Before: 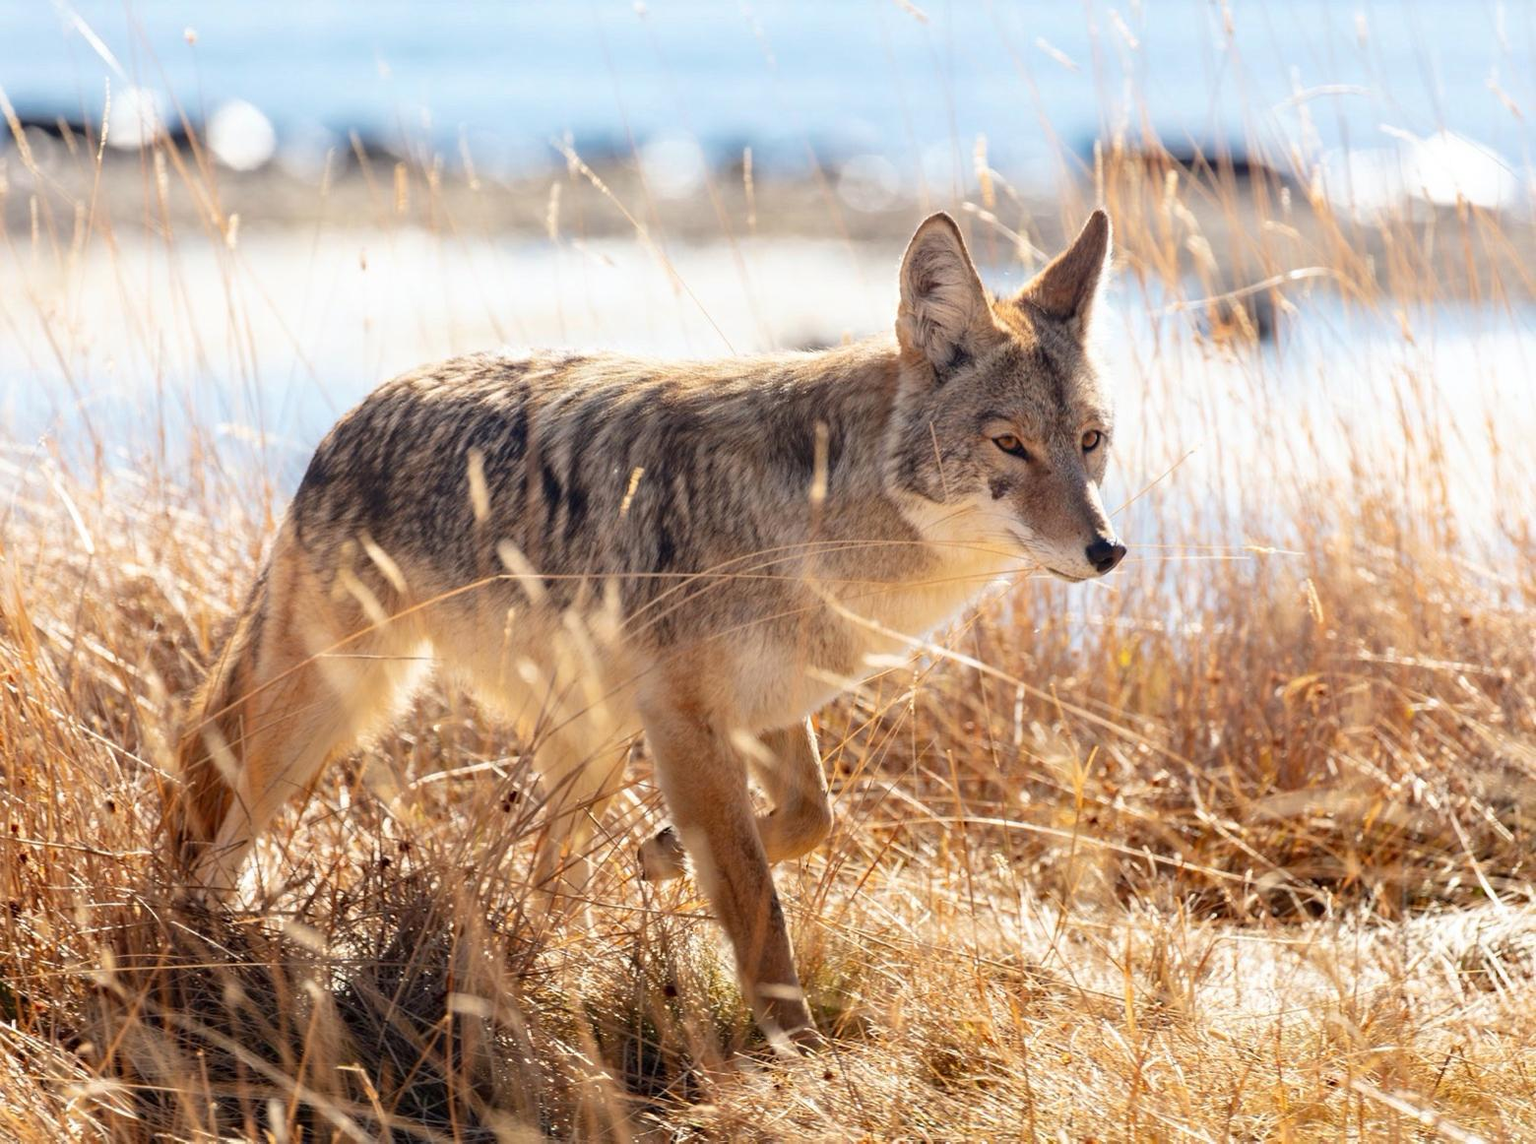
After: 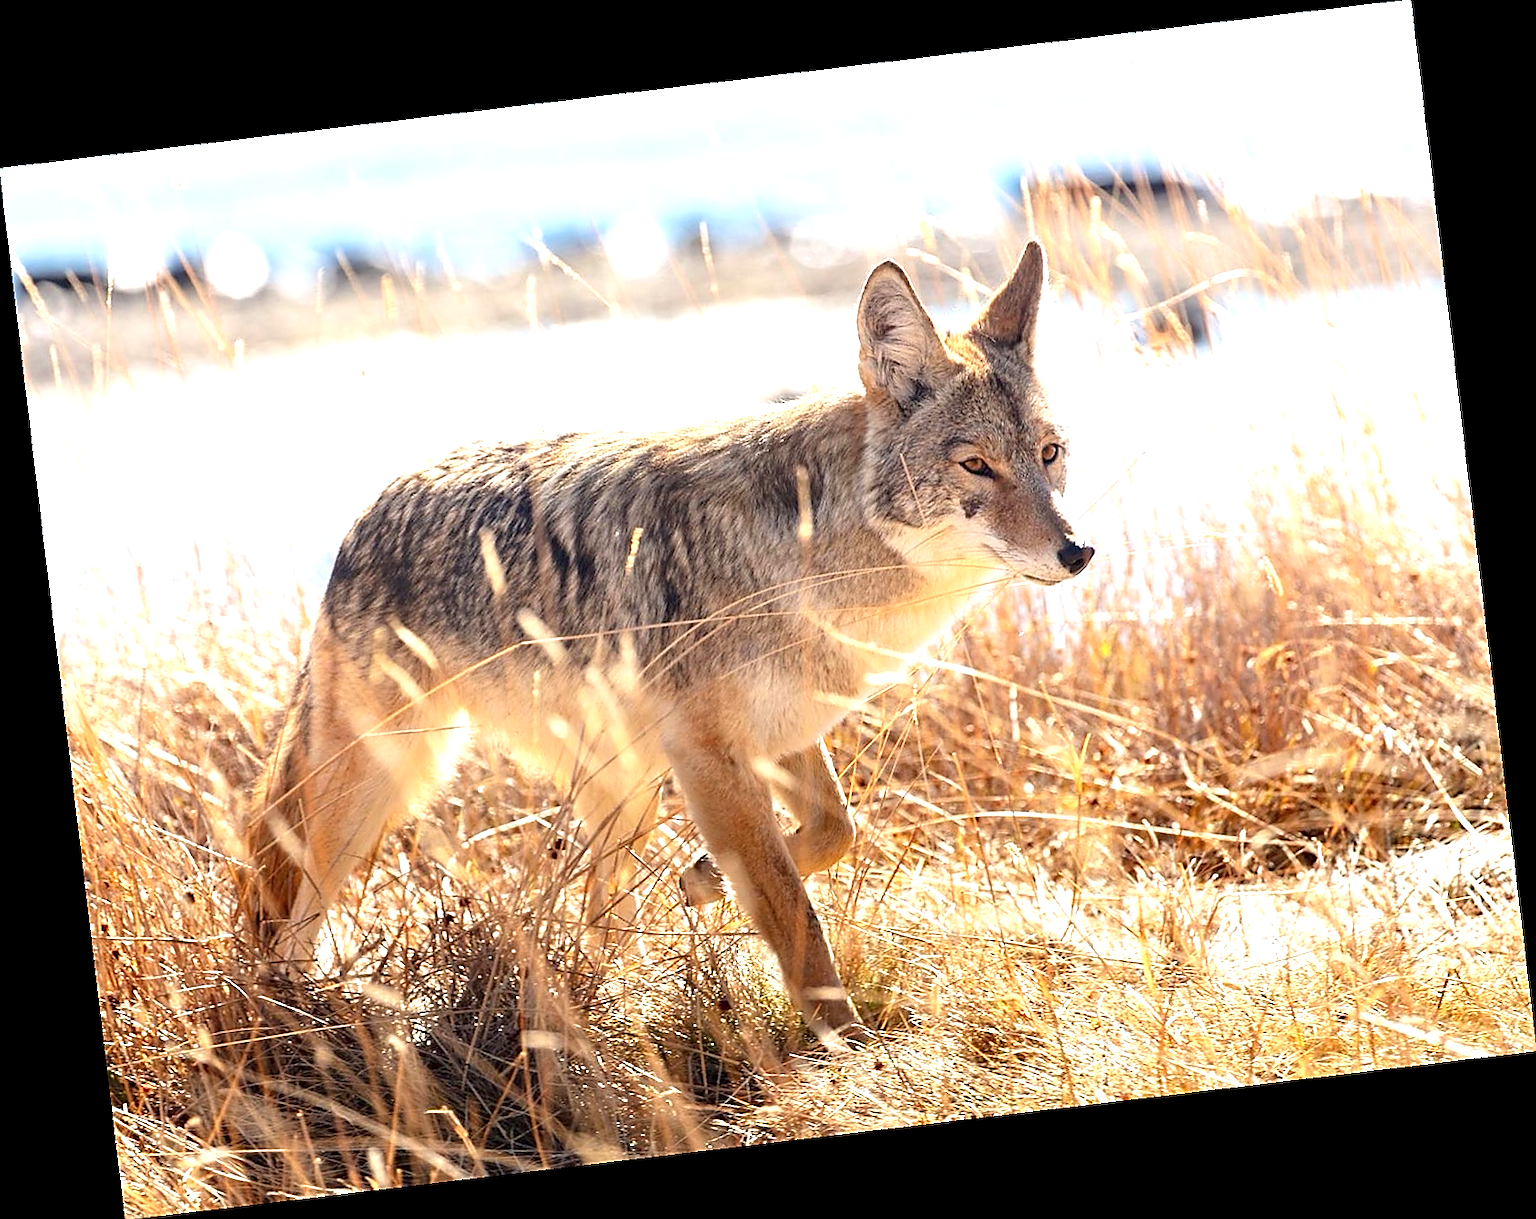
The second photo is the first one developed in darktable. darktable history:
exposure: exposure 0.74 EV, compensate highlight preservation false
sharpen: radius 1.4, amount 1.25, threshold 0.7
rotate and perspective: rotation -6.83°, automatic cropping off
